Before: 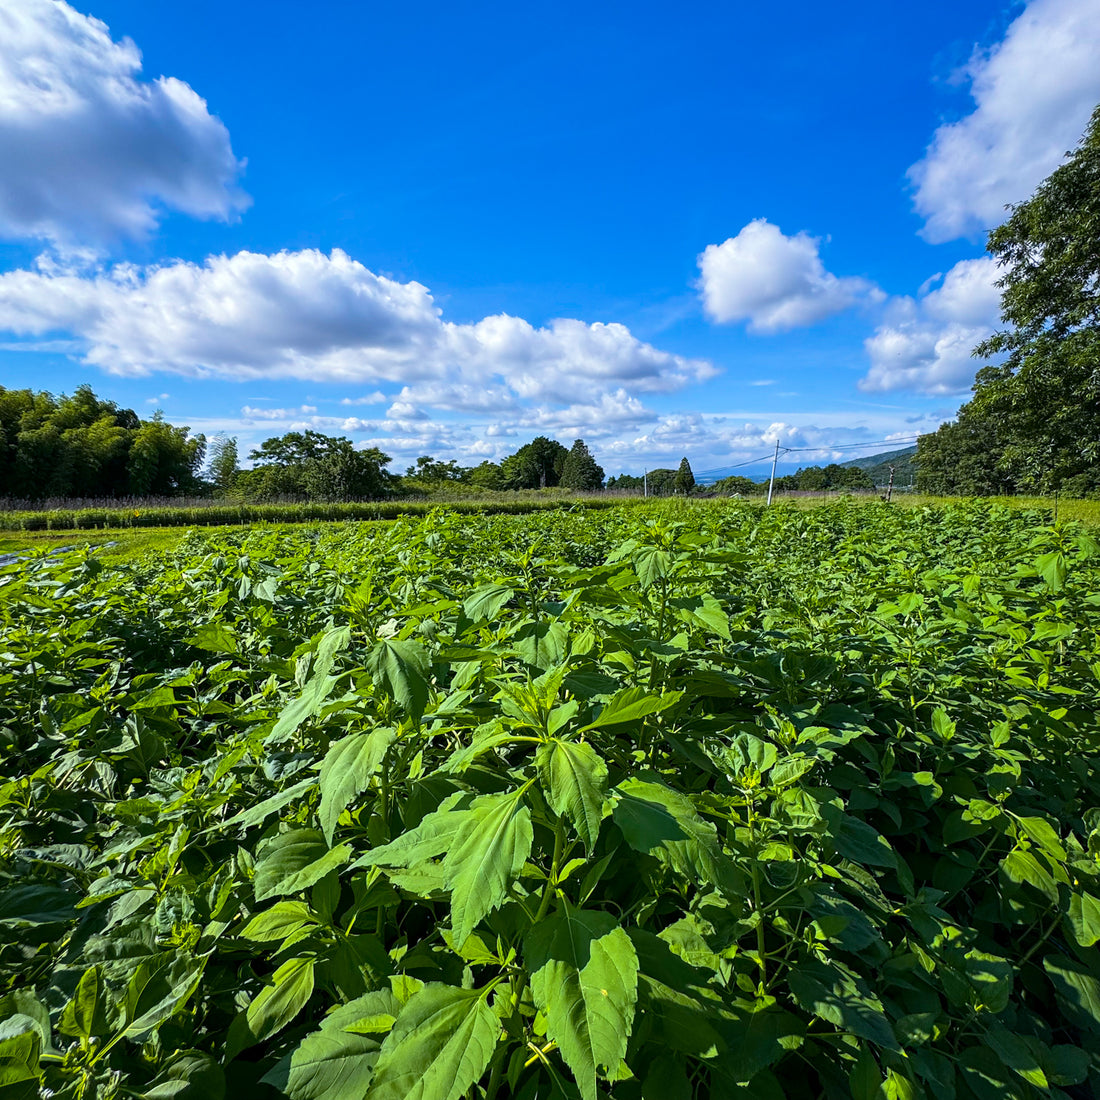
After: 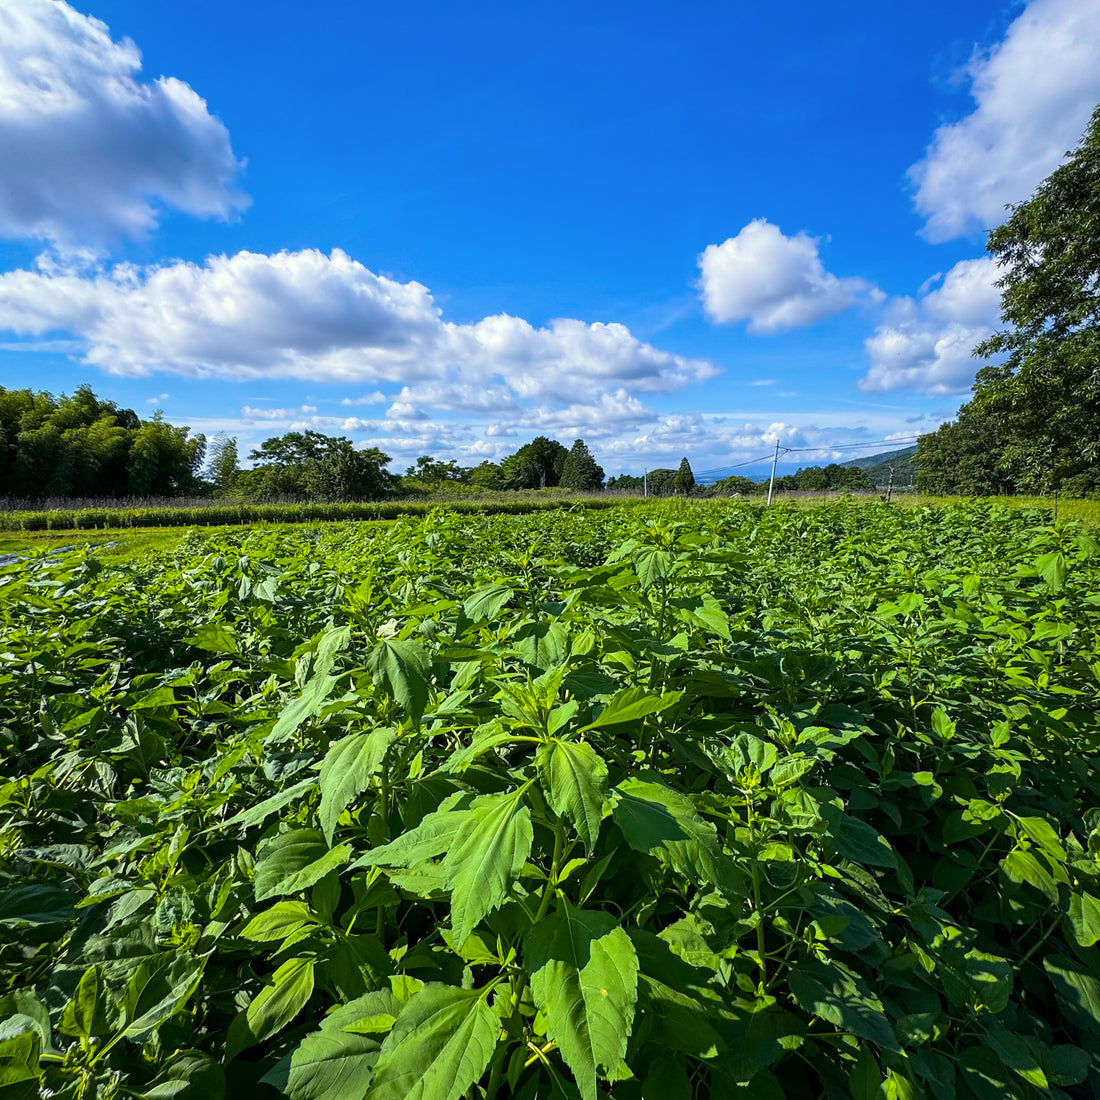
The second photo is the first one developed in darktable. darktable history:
color correction: highlights b* 2.95
